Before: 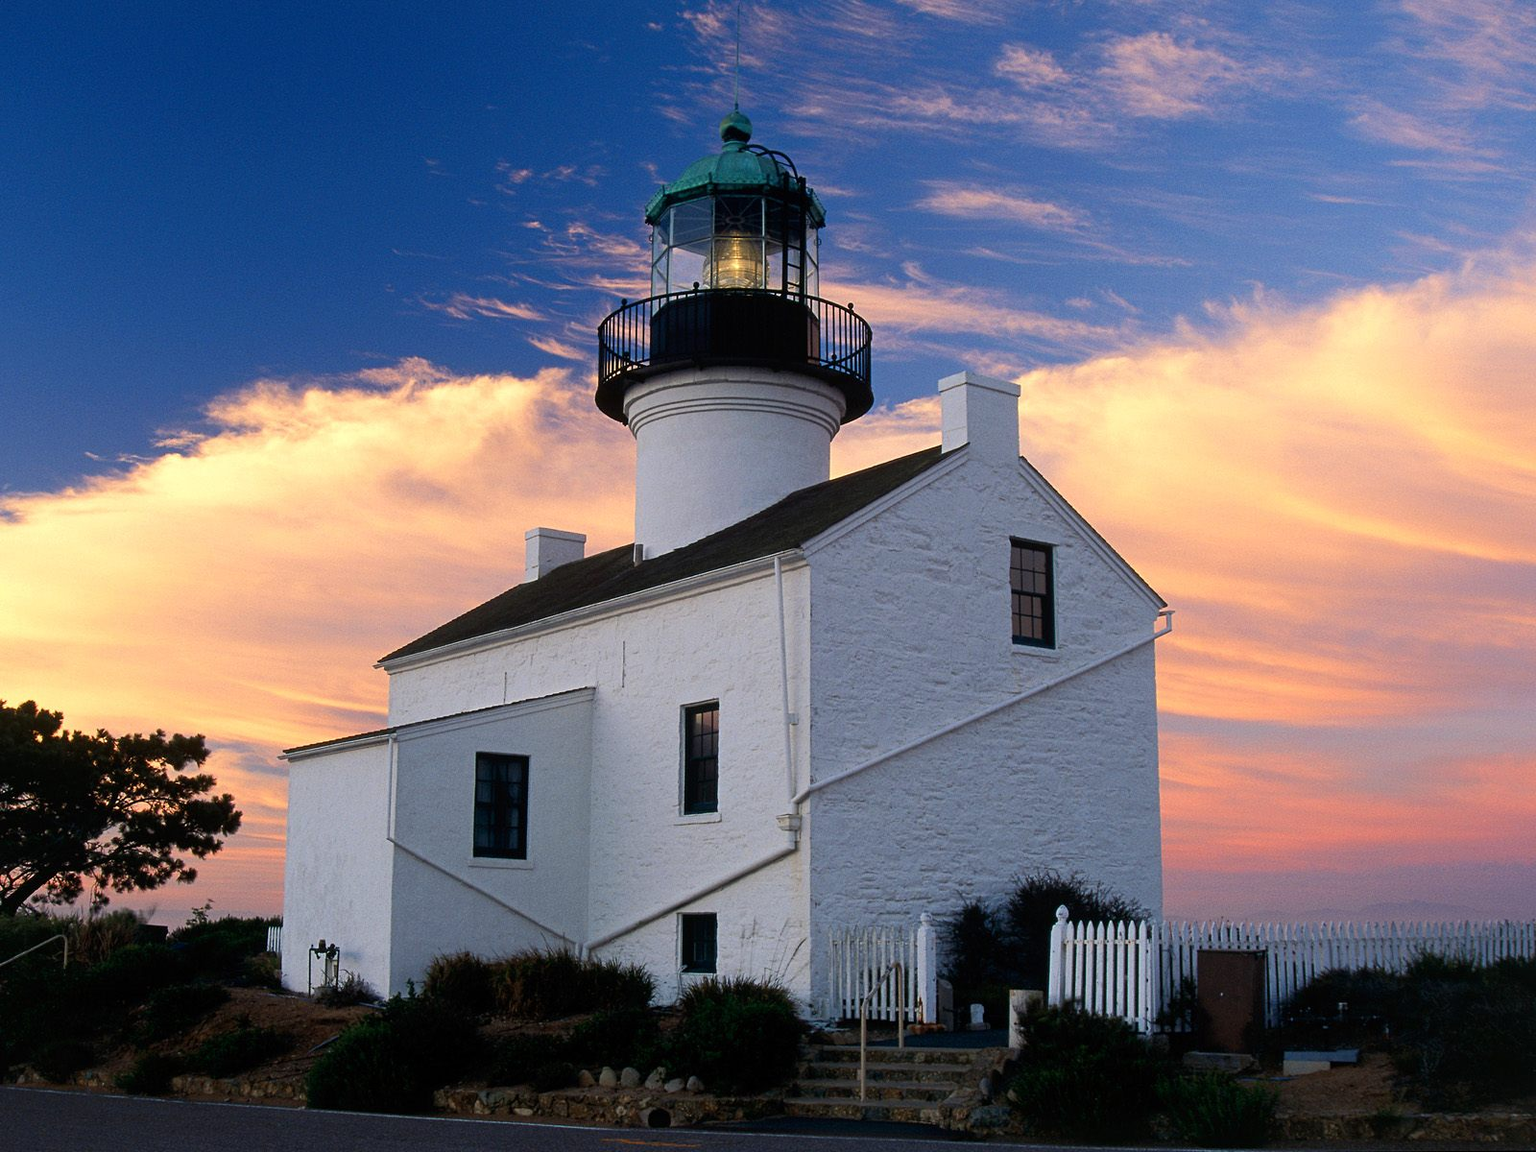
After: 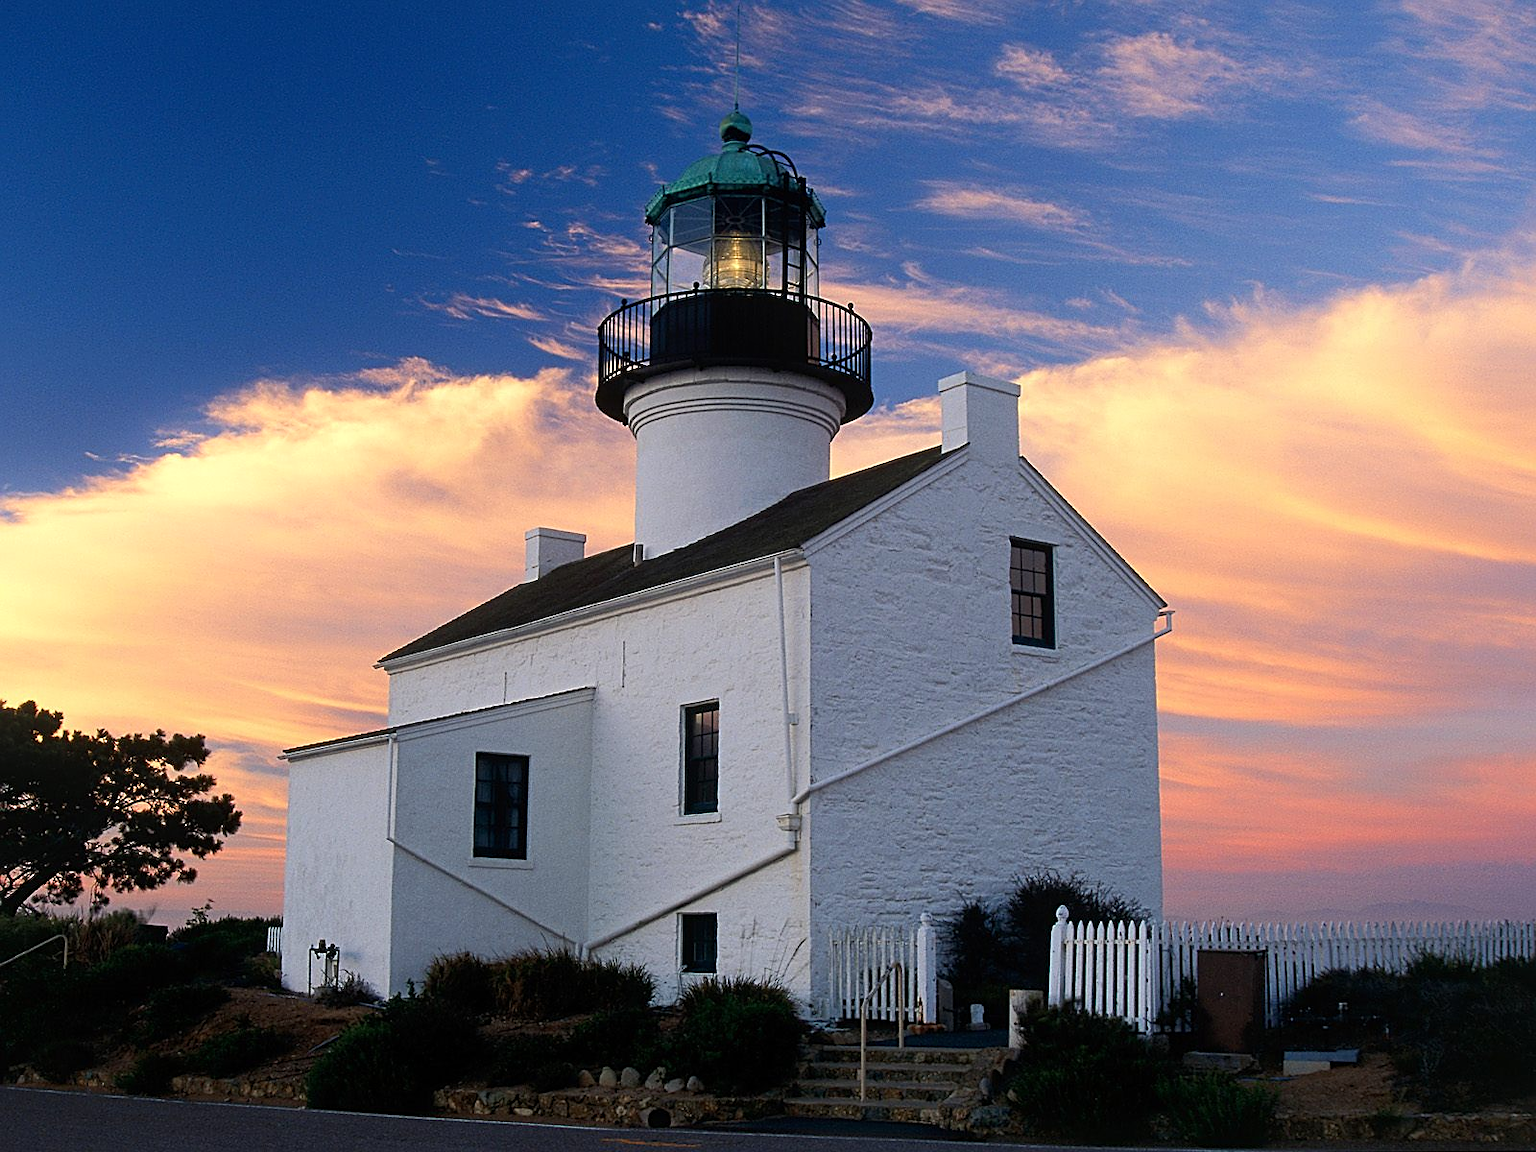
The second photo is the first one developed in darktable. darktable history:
bloom: size 9%, threshold 100%, strength 7%
sharpen: on, module defaults
